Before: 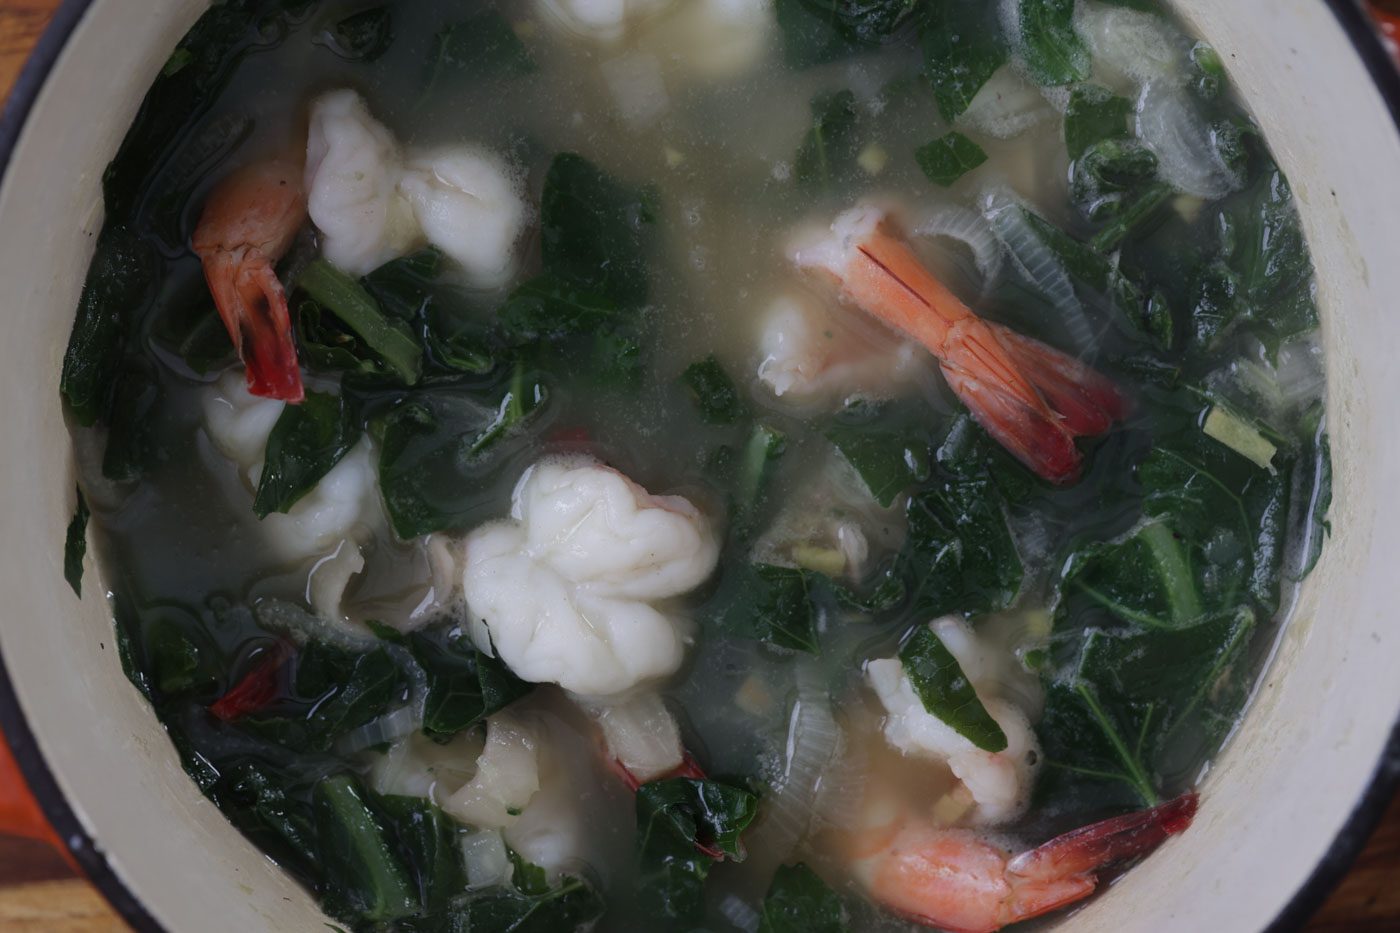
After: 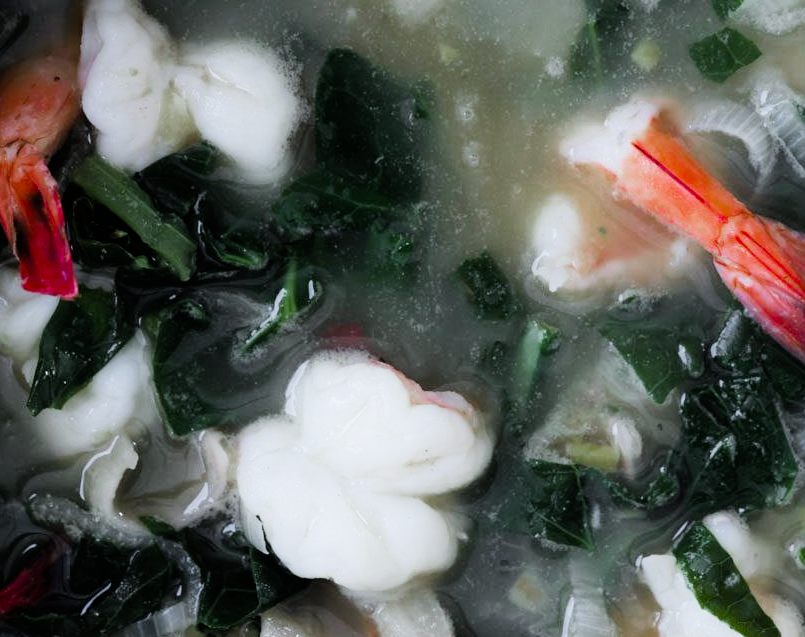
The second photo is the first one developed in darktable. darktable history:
filmic rgb: black relative exposure -5.09 EV, white relative exposure 3.99 EV, hardness 2.9, contrast 1.408, highlights saturation mix -29.63%
color calibration: illuminant Planckian (black body), adaptation linear Bradford (ICC v4), x 0.364, y 0.367, temperature 4416.01 K, clip negative RGB from gamut false
exposure: black level correction 0, exposure 1.194 EV, compensate highlight preservation false
crop: left 16.204%, top 11.227%, right 26.265%, bottom 20.395%
color zones: curves: ch0 [(0, 0.48) (0.209, 0.398) (0.305, 0.332) (0.429, 0.493) (0.571, 0.5) (0.714, 0.5) (0.857, 0.5) (1, 0.48)]; ch1 [(0, 0.633) (0.143, 0.586) (0.286, 0.489) (0.429, 0.448) (0.571, 0.31) (0.714, 0.335) (0.857, 0.492) (1, 0.633)]; ch2 [(0, 0.448) (0.143, 0.498) (0.286, 0.5) (0.429, 0.5) (0.571, 0.5) (0.714, 0.5) (0.857, 0.5) (1, 0.448)], mix 33.7%
color balance rgb: highlights gain › chroma 0.101%, highlights gain › hue 330.39°, perceptual saturation grading › global saturation 29.796%
